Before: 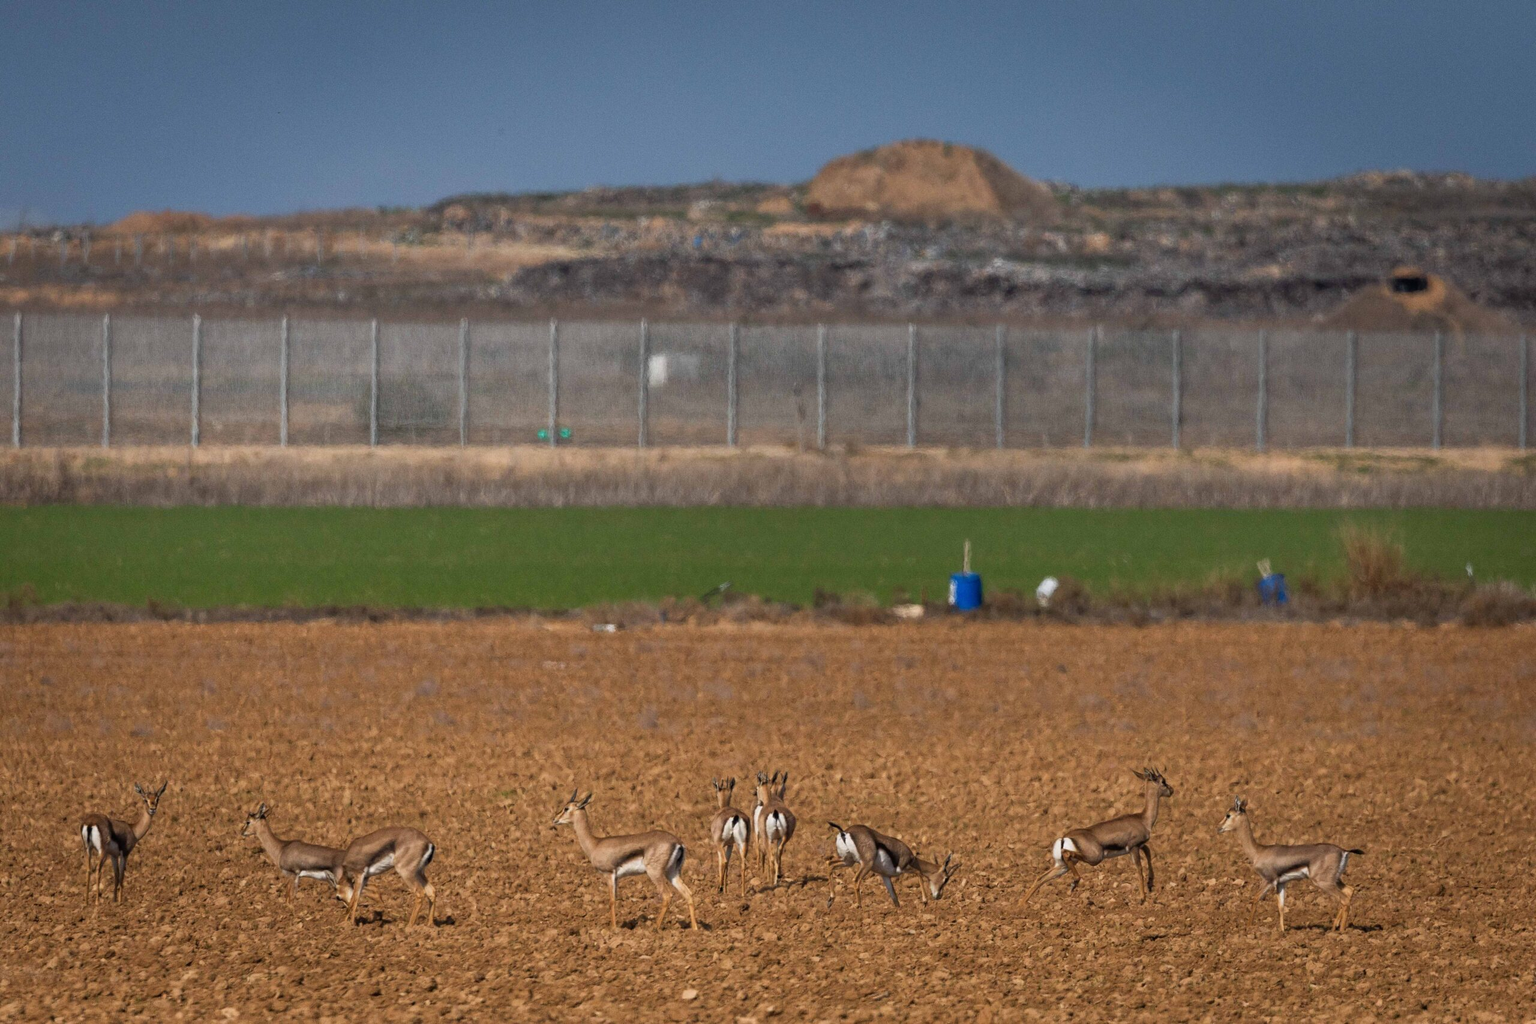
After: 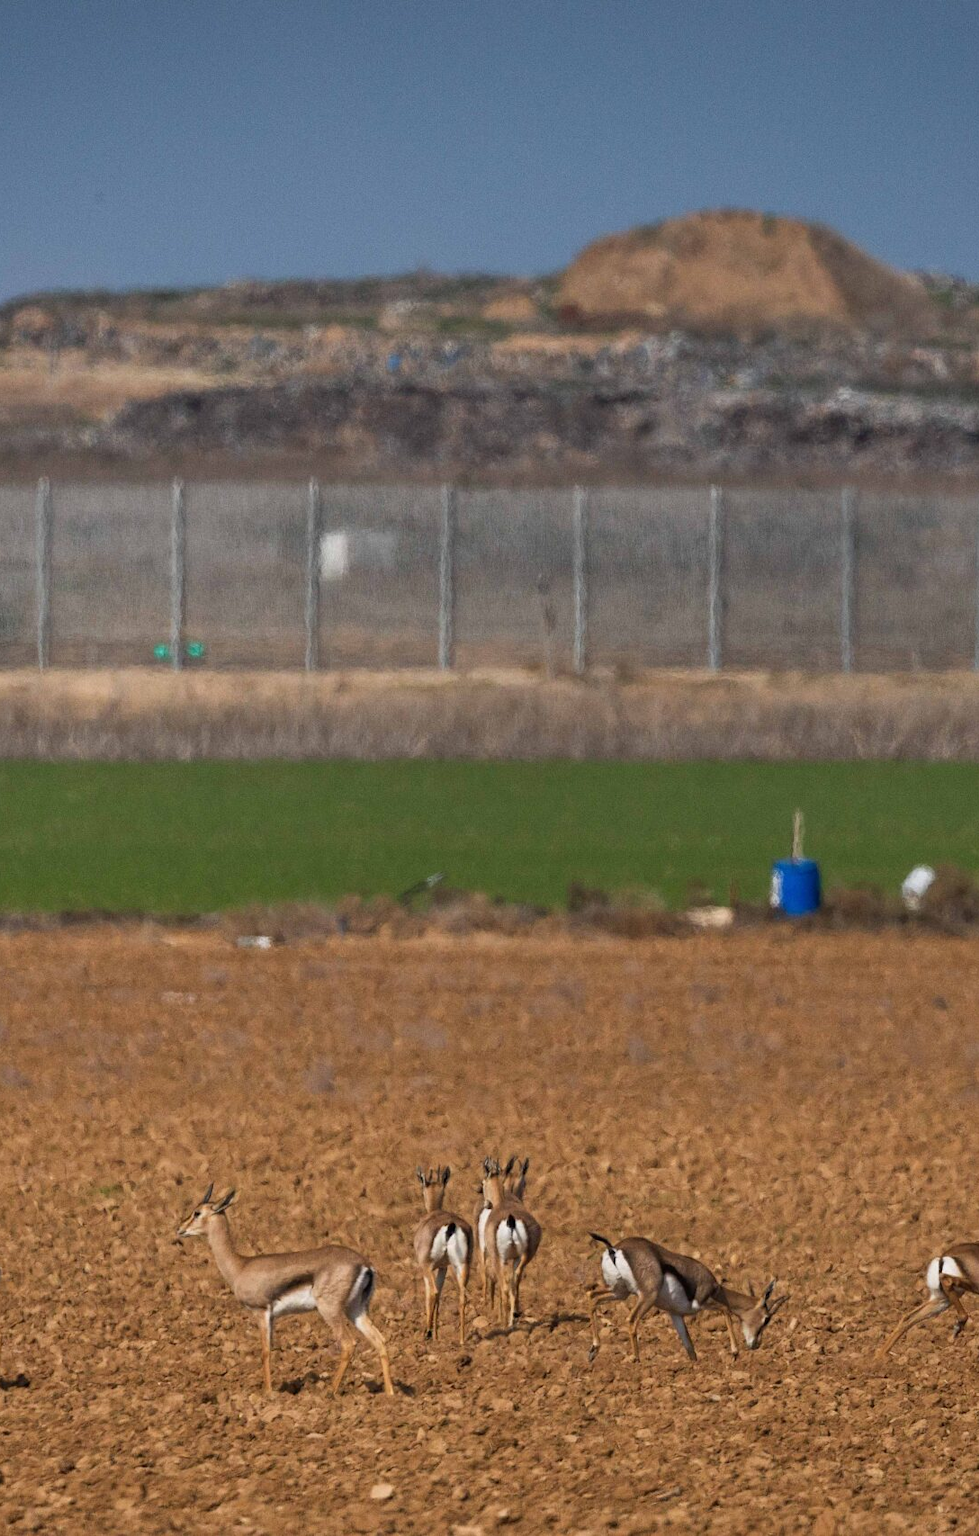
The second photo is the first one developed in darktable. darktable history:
crop: left 28.335%, right 29.092%
